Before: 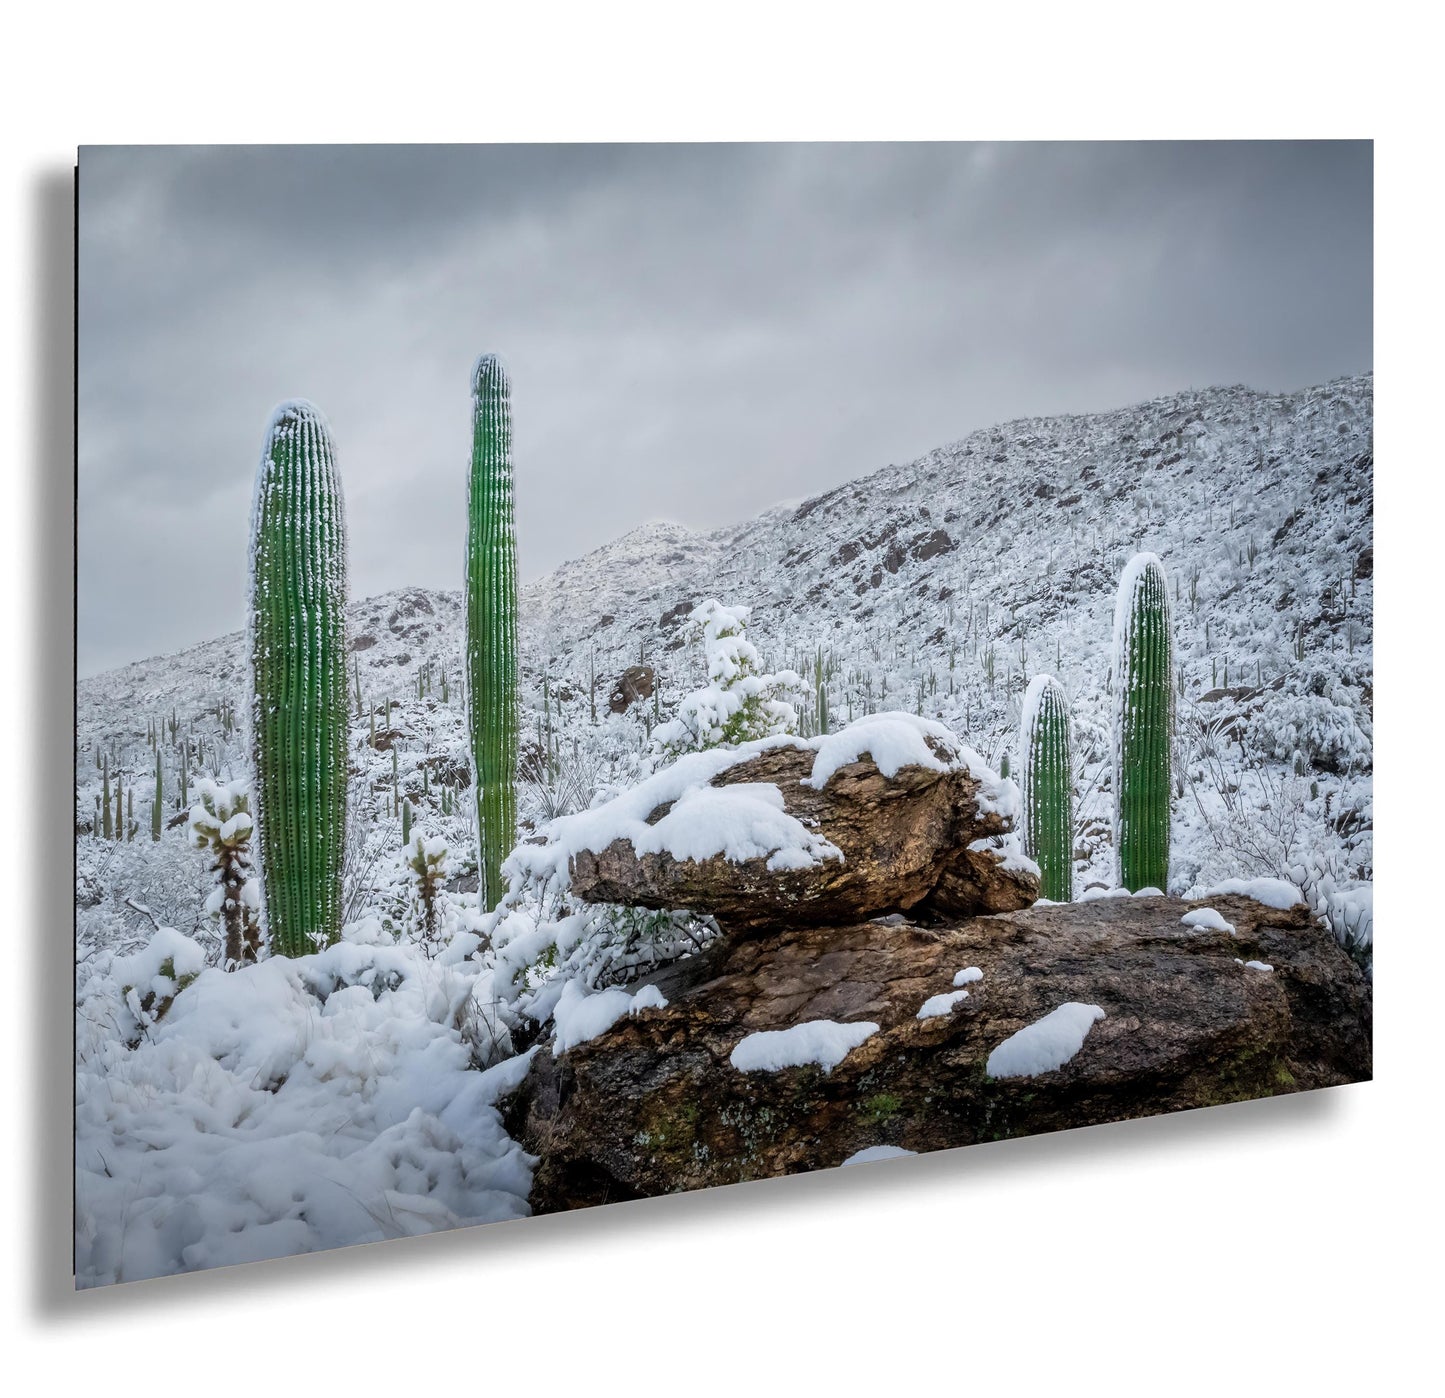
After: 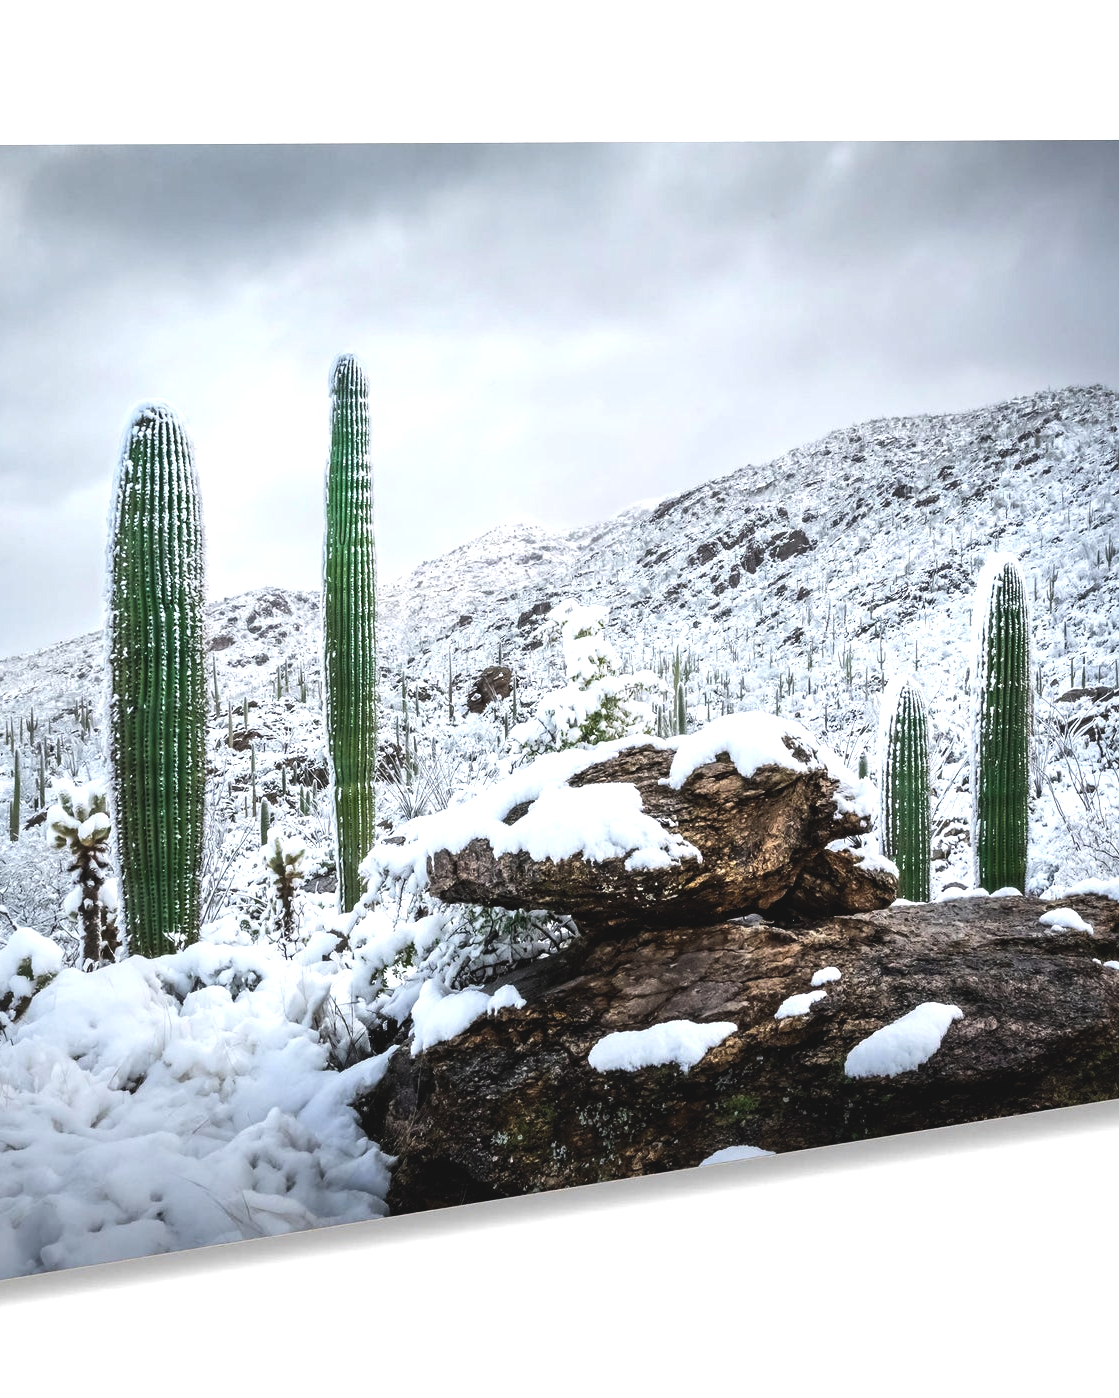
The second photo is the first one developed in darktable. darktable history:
tone equalizer: -8 EV -1.08 EV, -7 EV -1.01 EV, -6 EV -0.867 EV, -5 EV -0.578 EV, -3 EV 0.578 EV, -2 EV 0.867 EV, -1 EV 1.01 EV, +0 EV 1.08 EV, edges refinement/feathering 500, mask exposure compensation -1.57 EV, preserve details no
crop: left 9.88%, right 12.664%
exposure: black level correction -0.015, exposure -0.125 EV, compensate highlight preservation false
